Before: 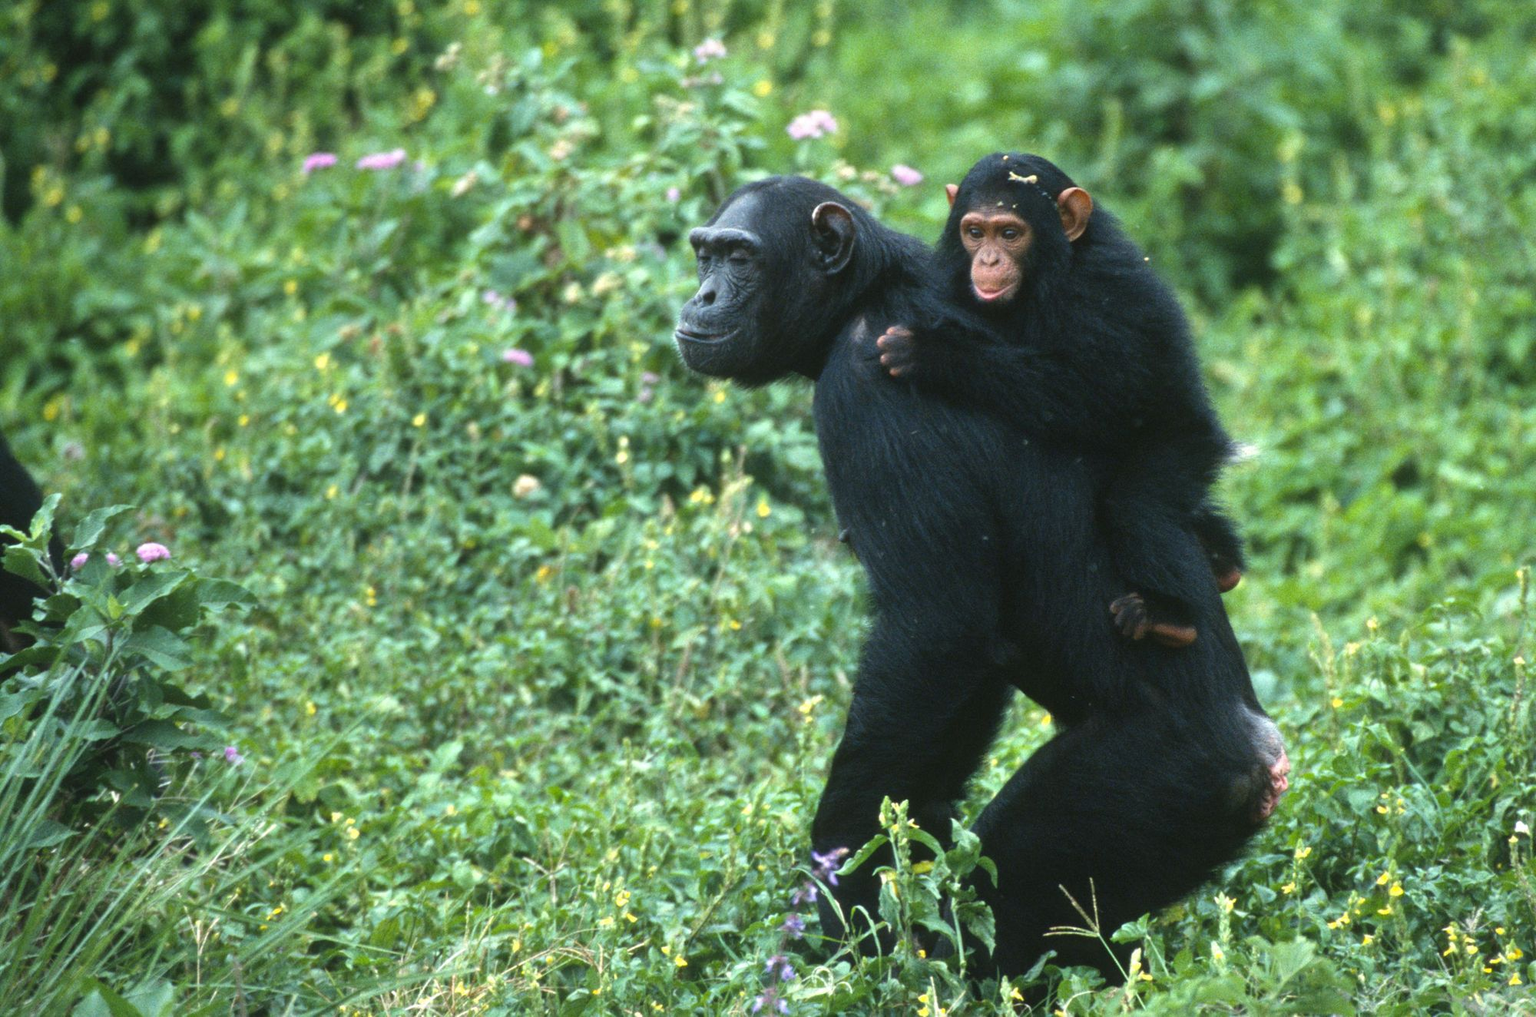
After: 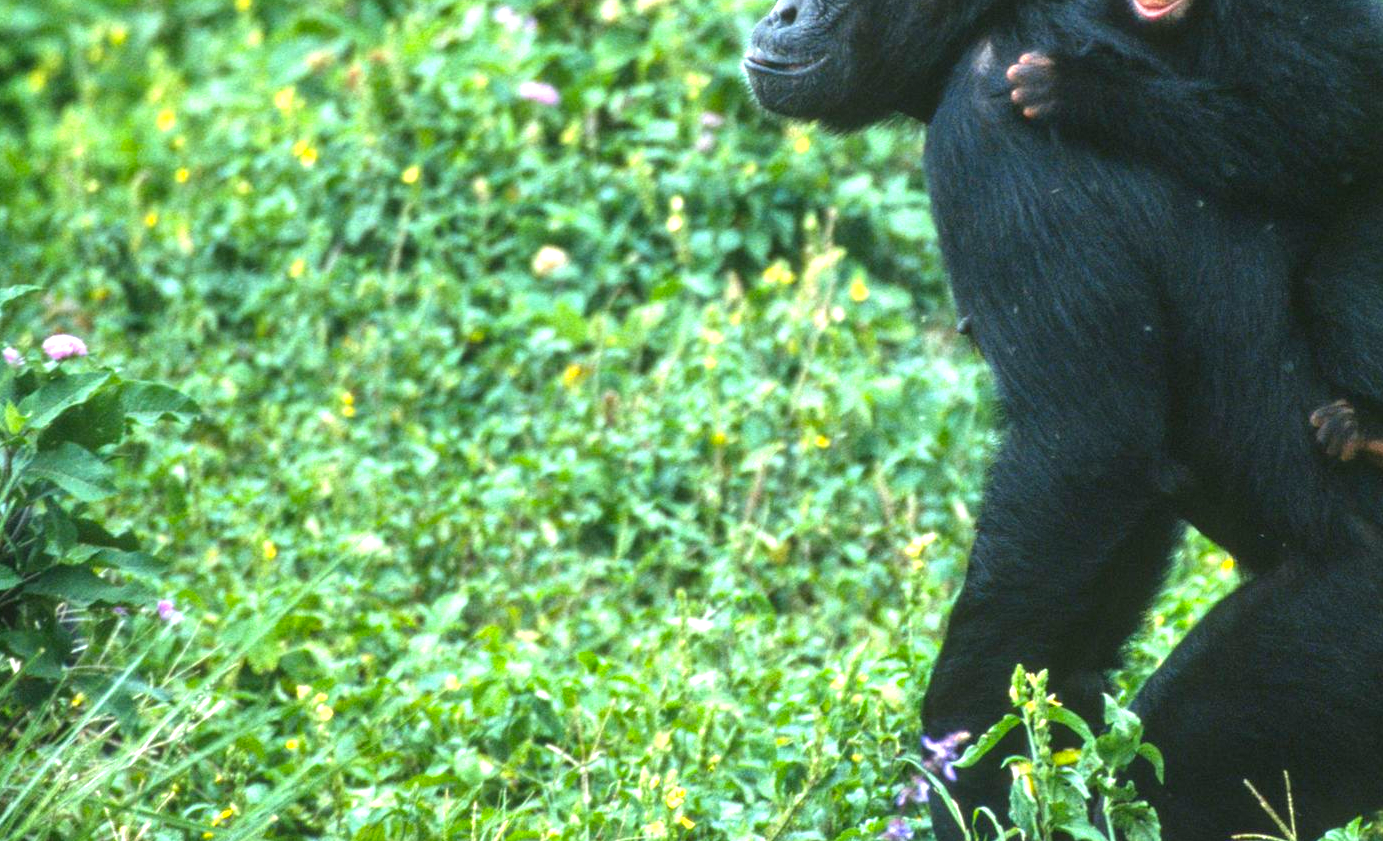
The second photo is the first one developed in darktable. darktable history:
local contrast: on, module defaults
exposure: exposure 0.661 EV, compensate exposure bias true, compensate highlight preservation false
color correction: highlights b* 0.06, saturation 1.31
crop: left 6.754%, top 28.106%, right 24.089%, bottom 8.358%
